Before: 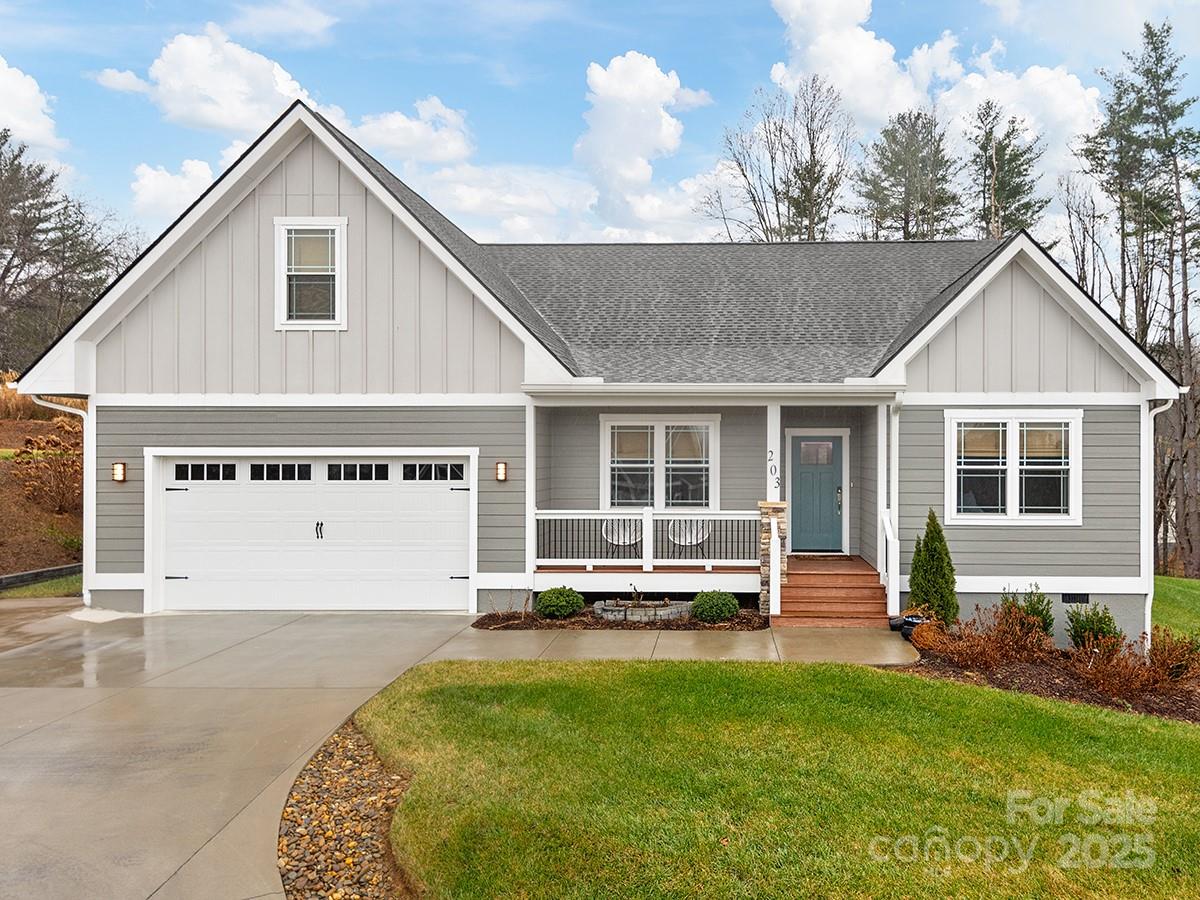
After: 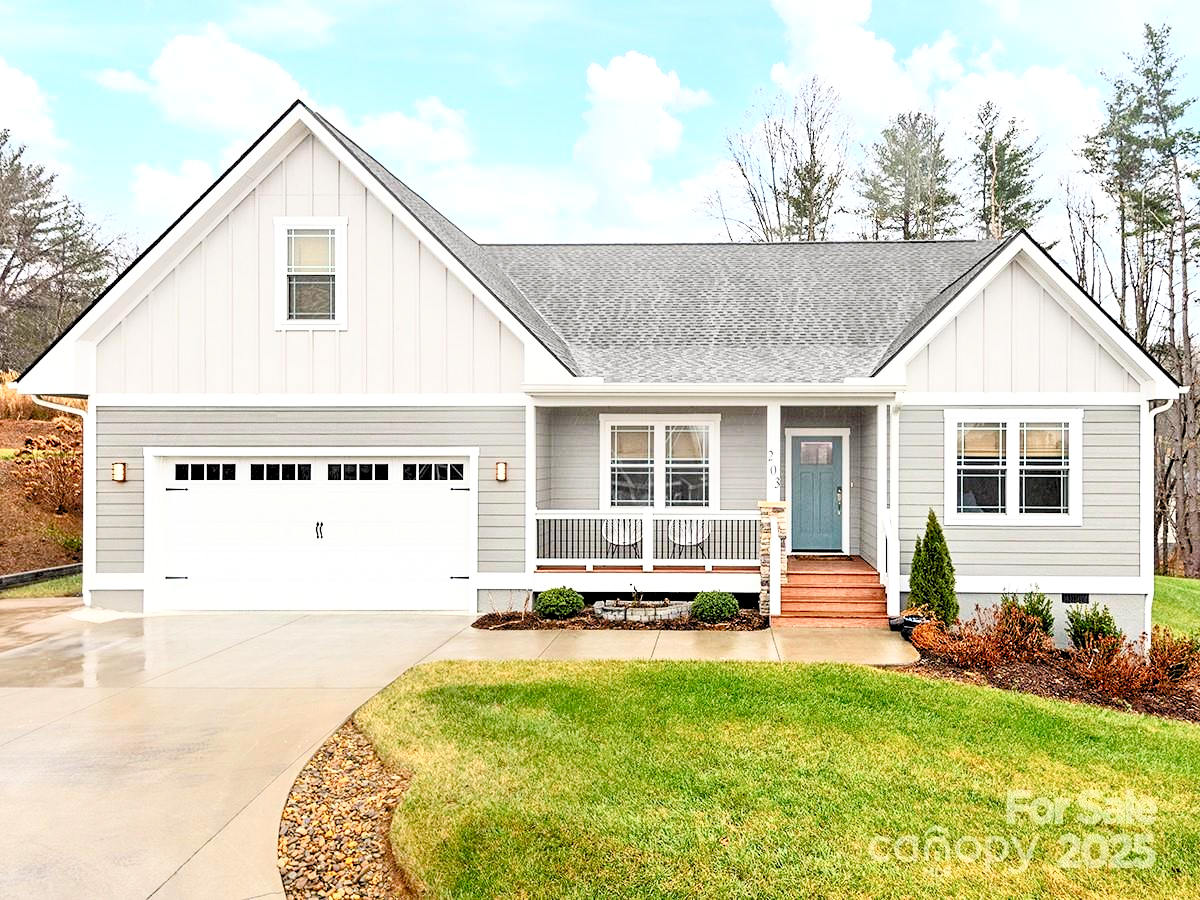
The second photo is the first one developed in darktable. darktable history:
contrast brightness saturation: contrast 0.378, brightness 0.106
levels: levels [0.072, 0.414, 0.976]
